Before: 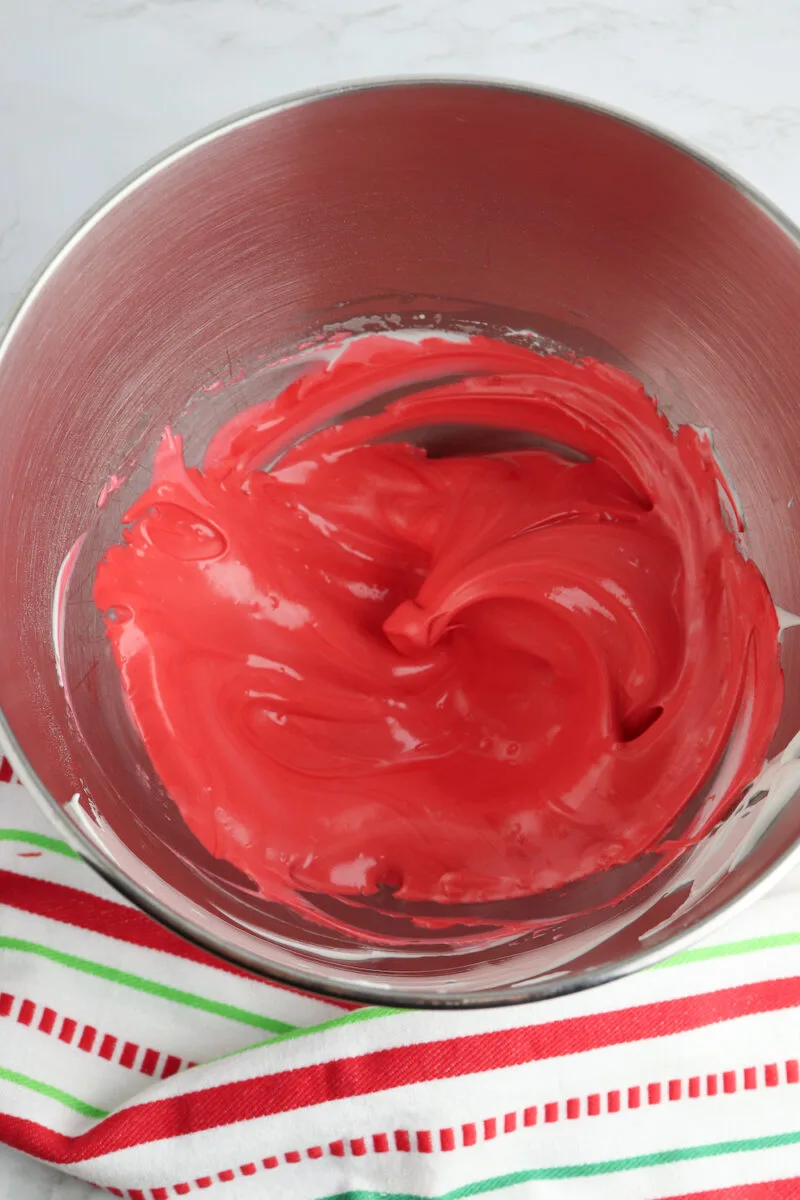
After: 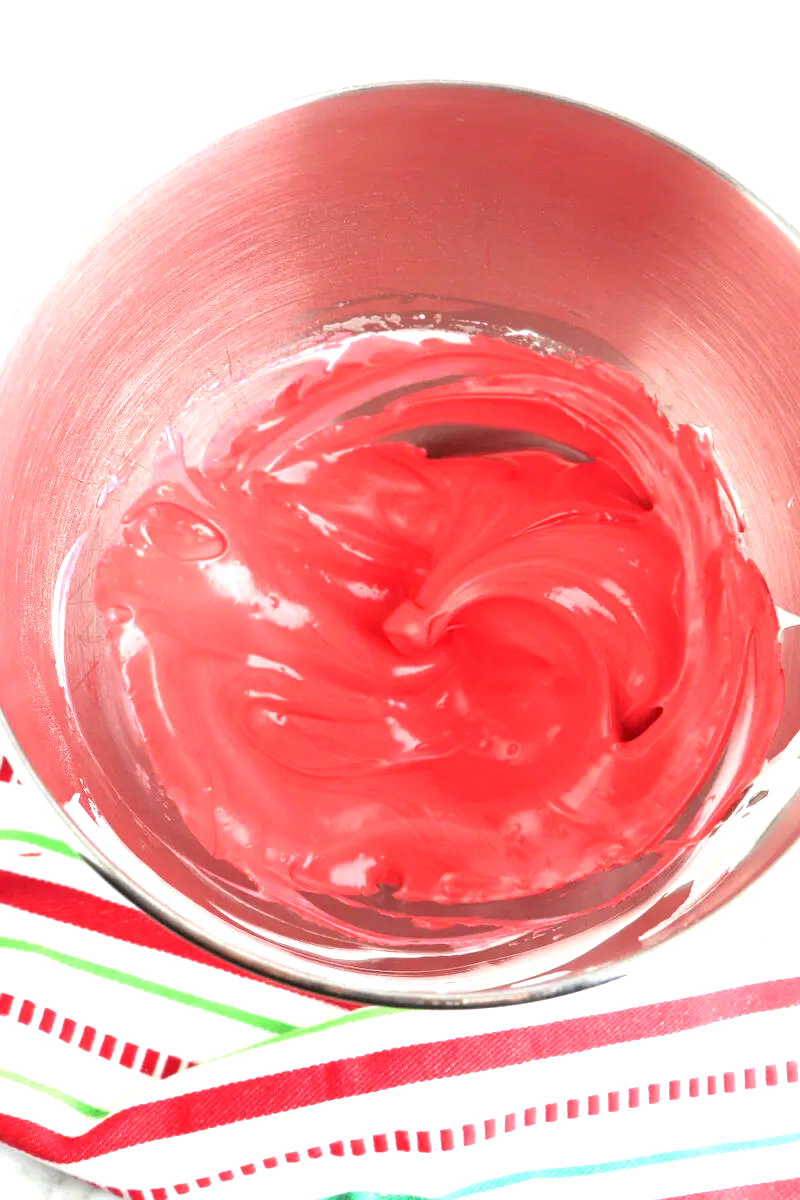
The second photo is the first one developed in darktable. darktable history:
exposure: black level correction 0, exposure 1.487 EV, compensate exposure bias true, compensate highlight preservation false
color correction: highlights b* 0.013
